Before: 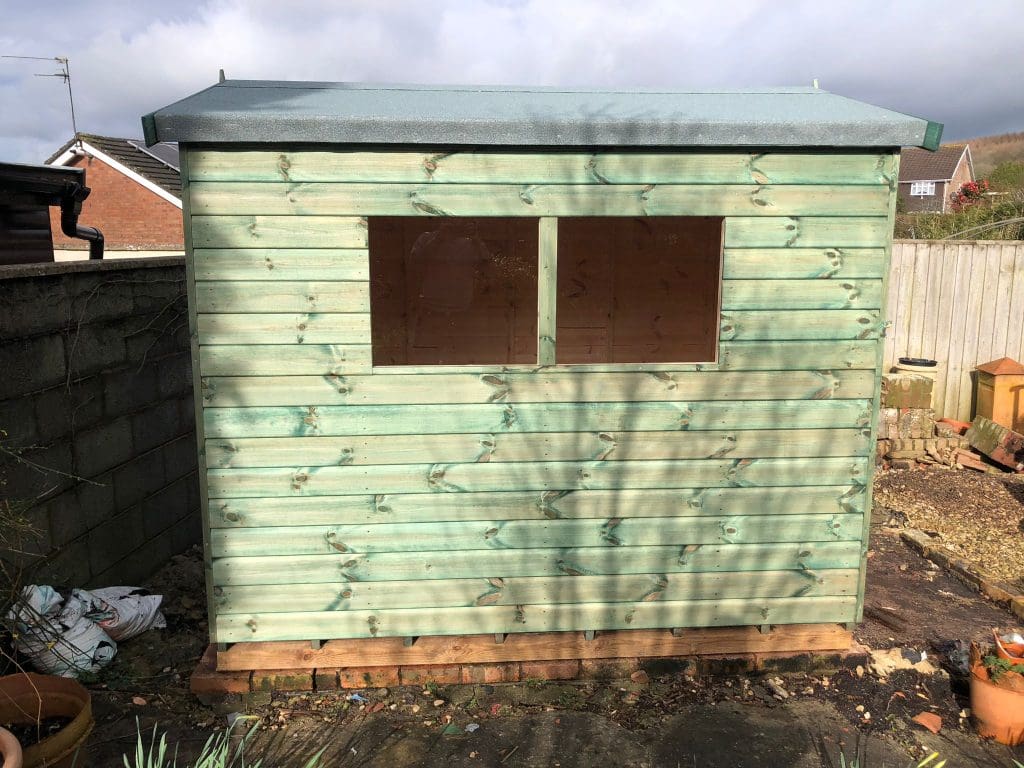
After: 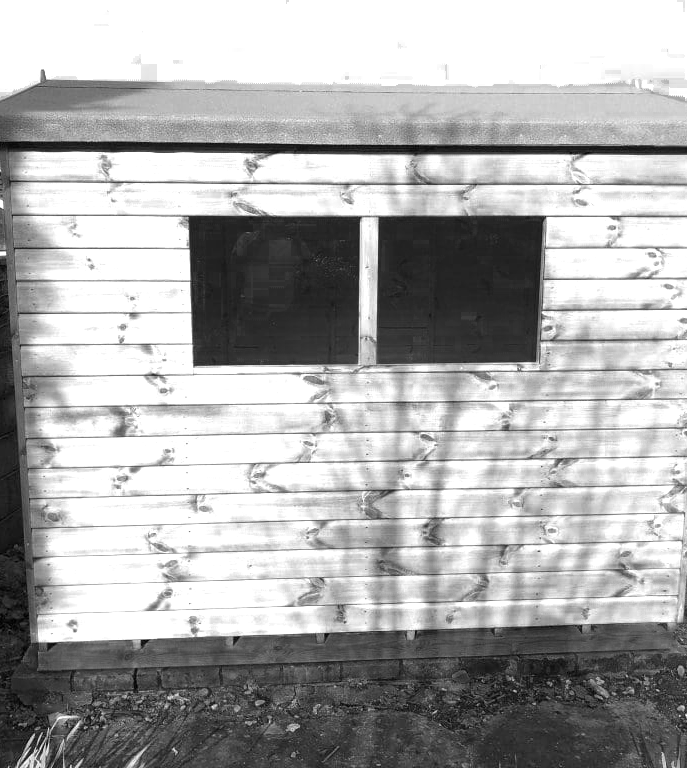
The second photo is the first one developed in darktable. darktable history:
exposure: exposure 0.601 EV, compensate highlight preservation false
color zones: curves: ch0 [(0.002, 0.589) (0.107, 0.484) (0.146, 0.249) (0.217, 0.352) (0.309, 0.525) (0.39, 0.404) (0.455, 0.169) (0.597, 0.055) (0.724, 0.212) (0.775, 0.691) (0.869, 0.571) (1, 0.587)]; ch1 [(0, 0) (0.143, 0) (0.286, 0) (0.429, 0) (0.571, 0) (0.714, 0) (0.857, 0)], mix 100.7%
crop and rotate: left 17.525%, right 15.353%
